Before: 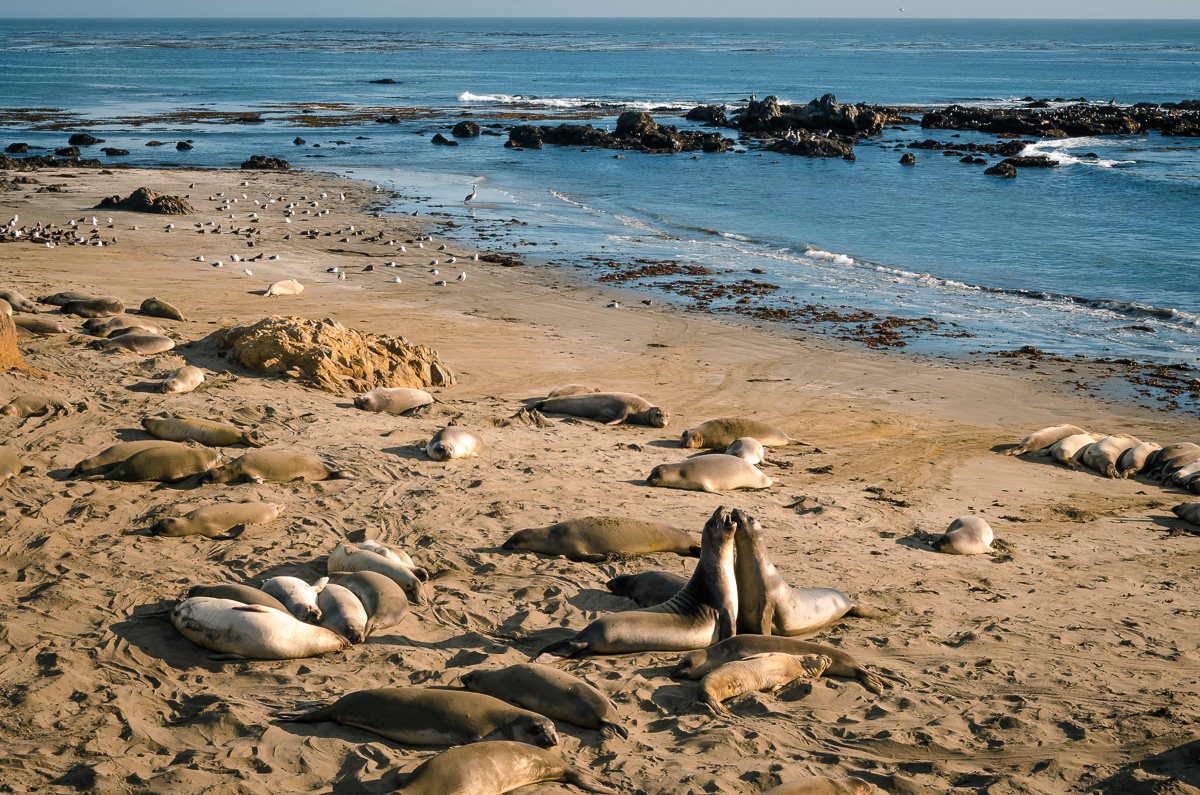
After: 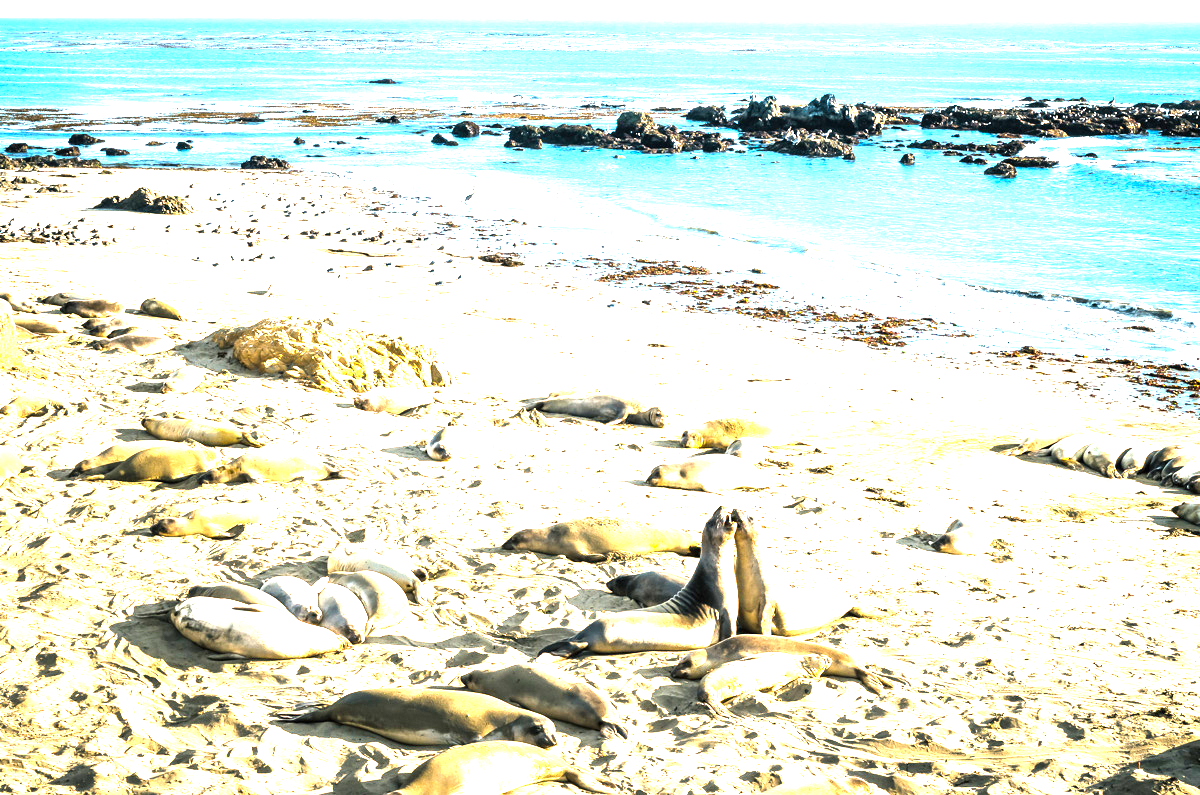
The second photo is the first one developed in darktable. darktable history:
levels: levels [0, 0.281, 0.562]
exposure: black level correction 0, exposure 1.099 EV, compensate highlight preservation false
